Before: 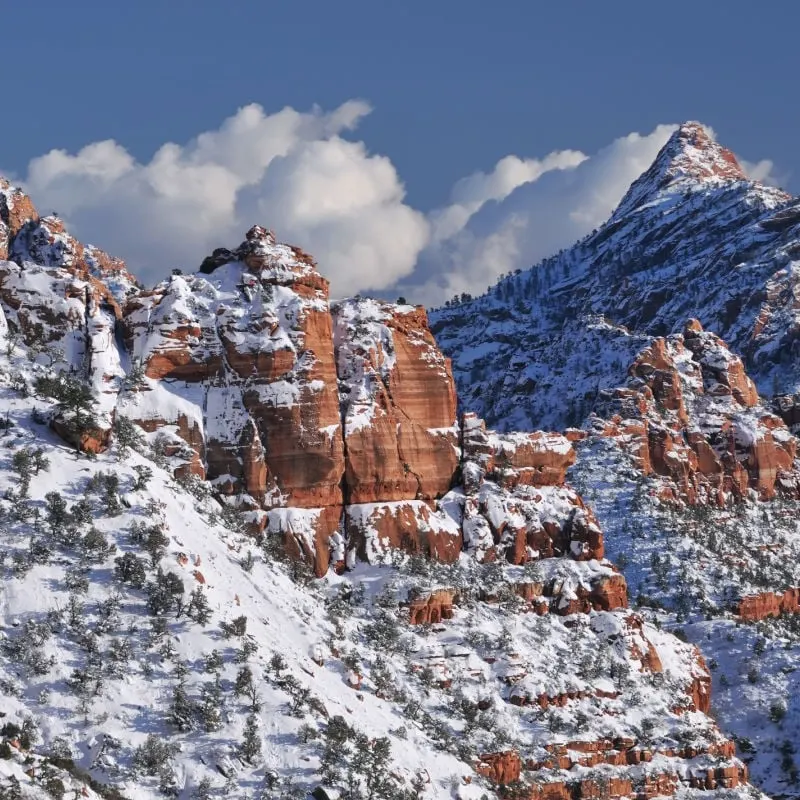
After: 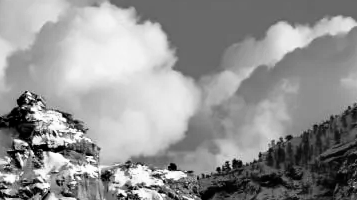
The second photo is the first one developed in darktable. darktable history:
filmic rgb: black relative exposure -3.57 EV, white relative exposure 2.29 EV, hardness 3.41
contrast brightness saturation: contrast 0.1, saturation -0.36
crop: left 28.64%, top 16.832%, right 26.637%, bottom 58.055%
monochrome: on, module defaults
